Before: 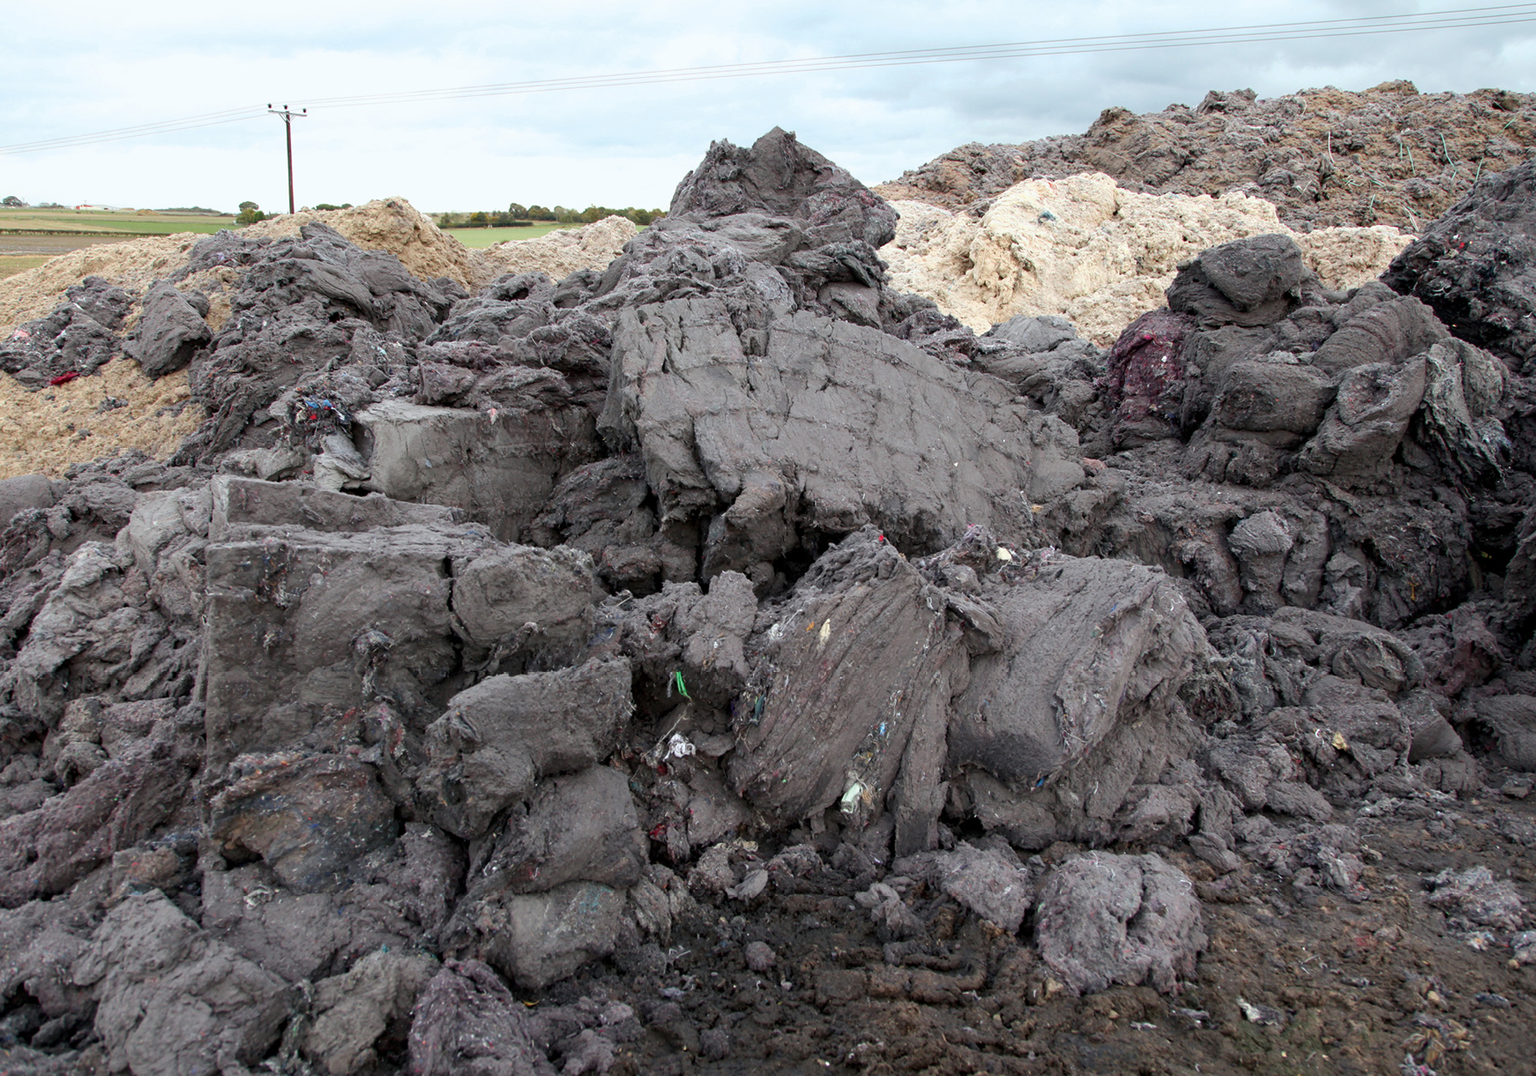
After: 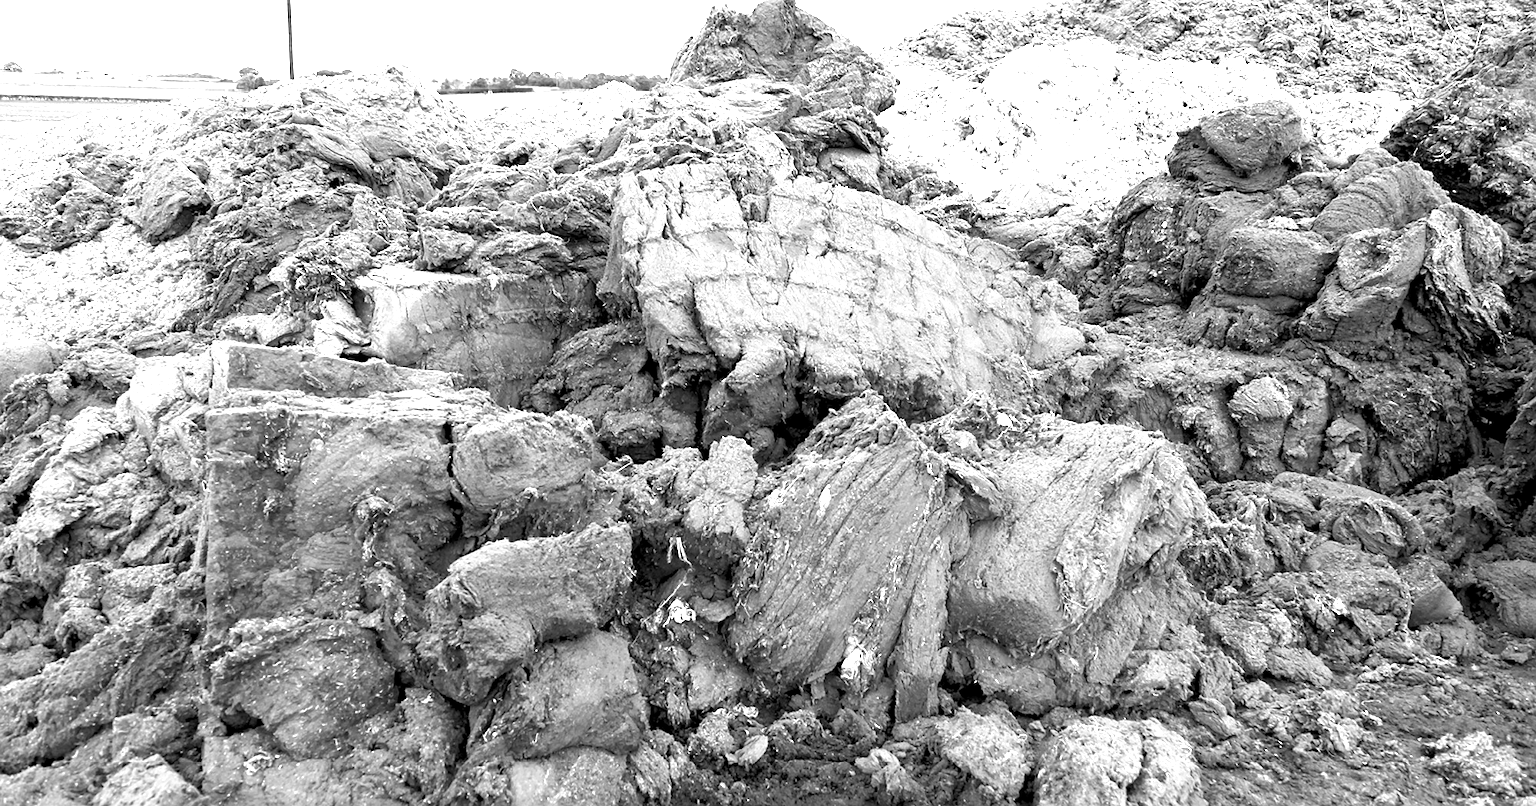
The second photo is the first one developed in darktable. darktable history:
crop and rotate: top 12.5%, bottom 12.5%
color balance: input saturation 100.43%, contrast fulcrum 14.22%, output saturation 70.41%
color calibration: x 0.38, y 0.39, temperature 4086.04 K
monochrome: on, module defaults
sharpen: radius 1.559, amount 0.373, threshold 1.271
exposure: black level correction 0.001, exposure 1.646 EV, compensate exposure bias true, compensate highlight preservation false
local contrast: mode bilateral grid, contrast 20, coarseness 50, detail 120%, midtone range 0.2
